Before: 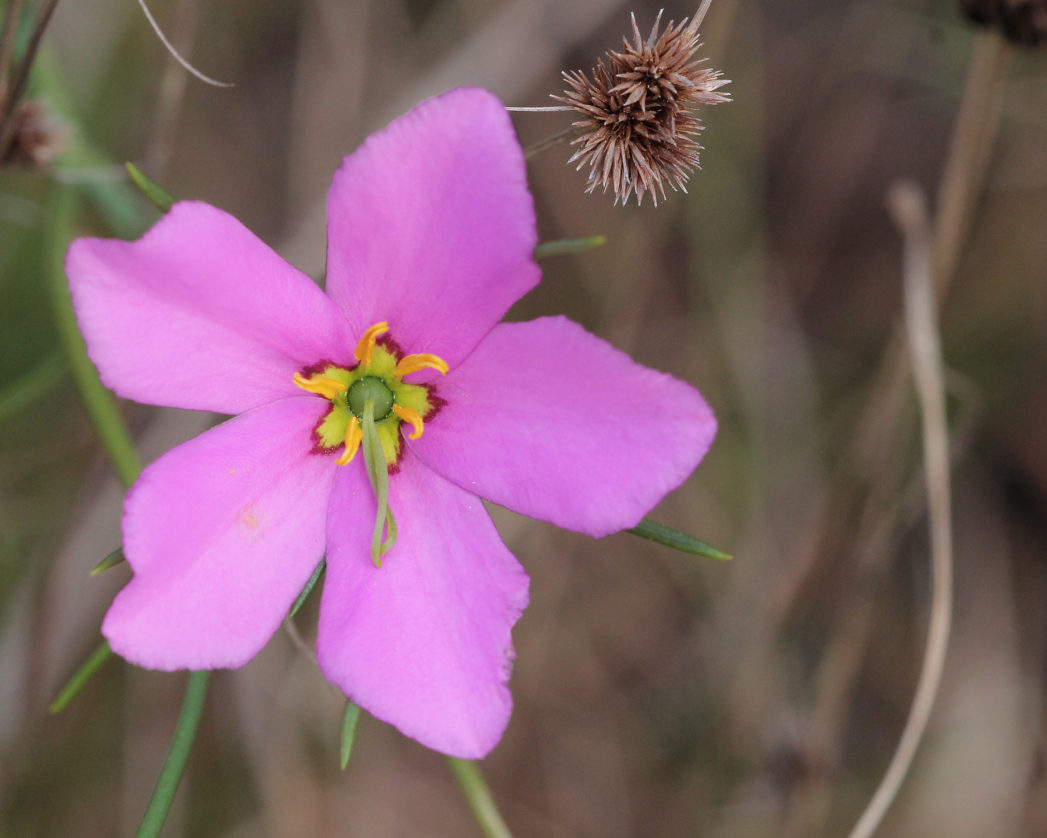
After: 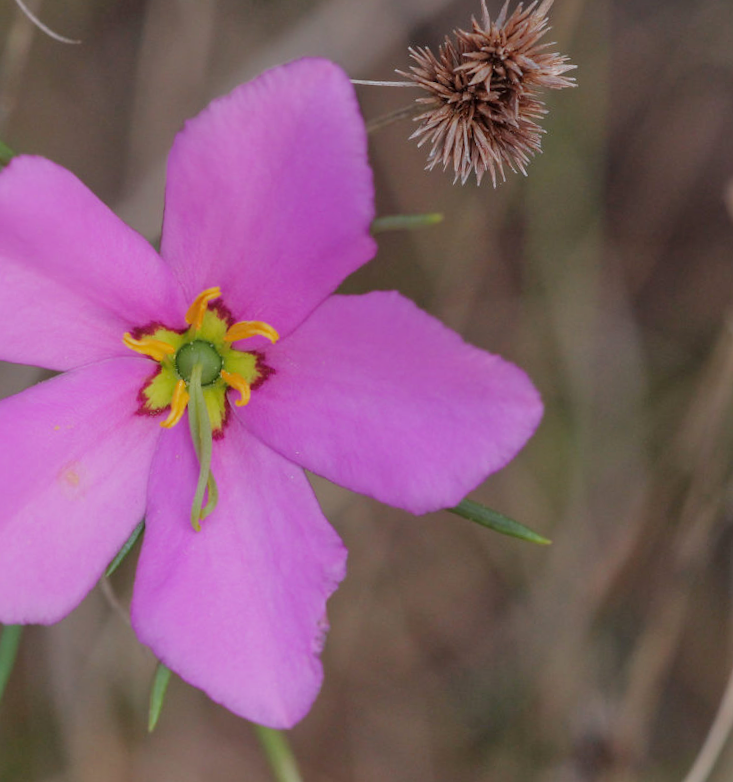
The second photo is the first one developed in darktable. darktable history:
local contrast: detail 110%
white balance: emerald 1
crop and rotate: angle -3.27°, left 14.277%, top 0.028%, right 10.766%, bottom 0.028%
tone equalizer: -8 EV 0.25 EV, -7 EV 0.417 EV, -6 EV 0.417 EV, -5 EV 0.25 EV, -3 EV -0.25 EV, -2 EV -0.417 EV, -1 EV -0.417 EV, +0 EV -0.25 EV, edges refinement/feathering 500, mask exposure compensation -1.57 EV, preserve details guided filter
vibrance: on, module defaults
